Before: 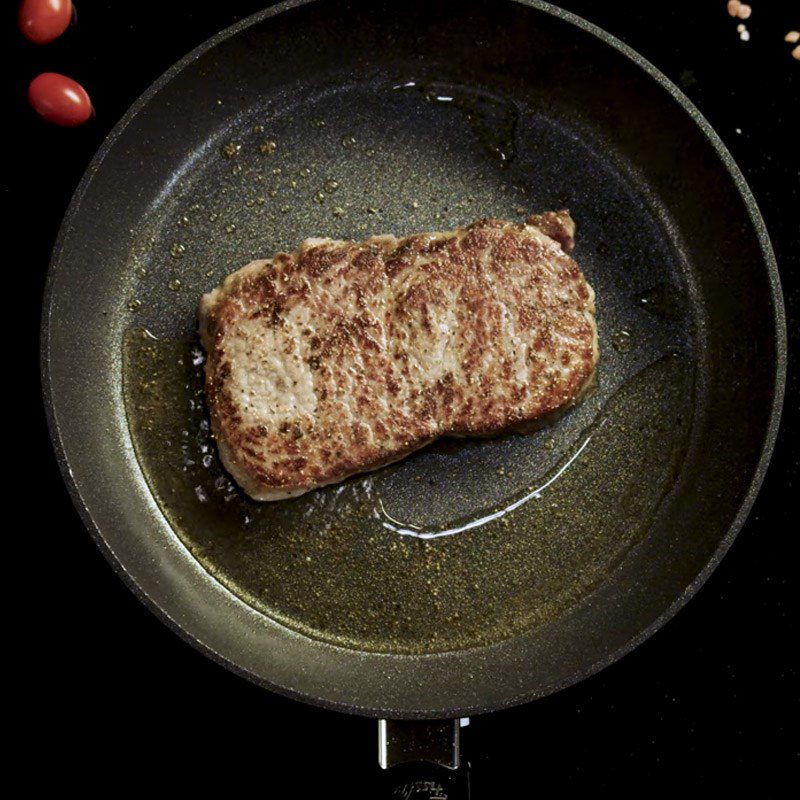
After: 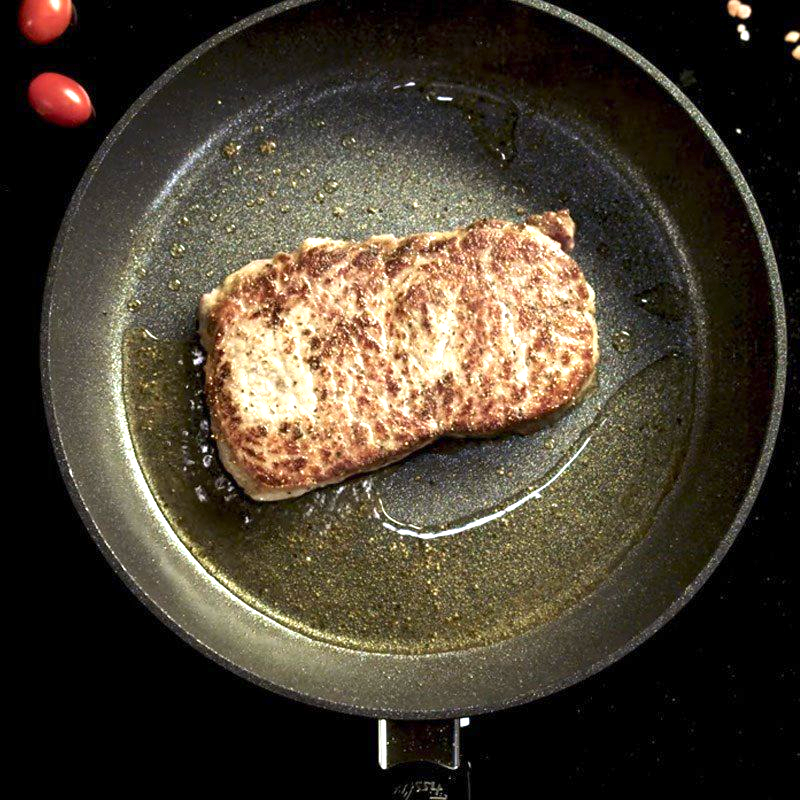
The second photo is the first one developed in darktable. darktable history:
exposure: exposure 1.213 EV, compensate exposure bias true, compensate highlight preservation false
